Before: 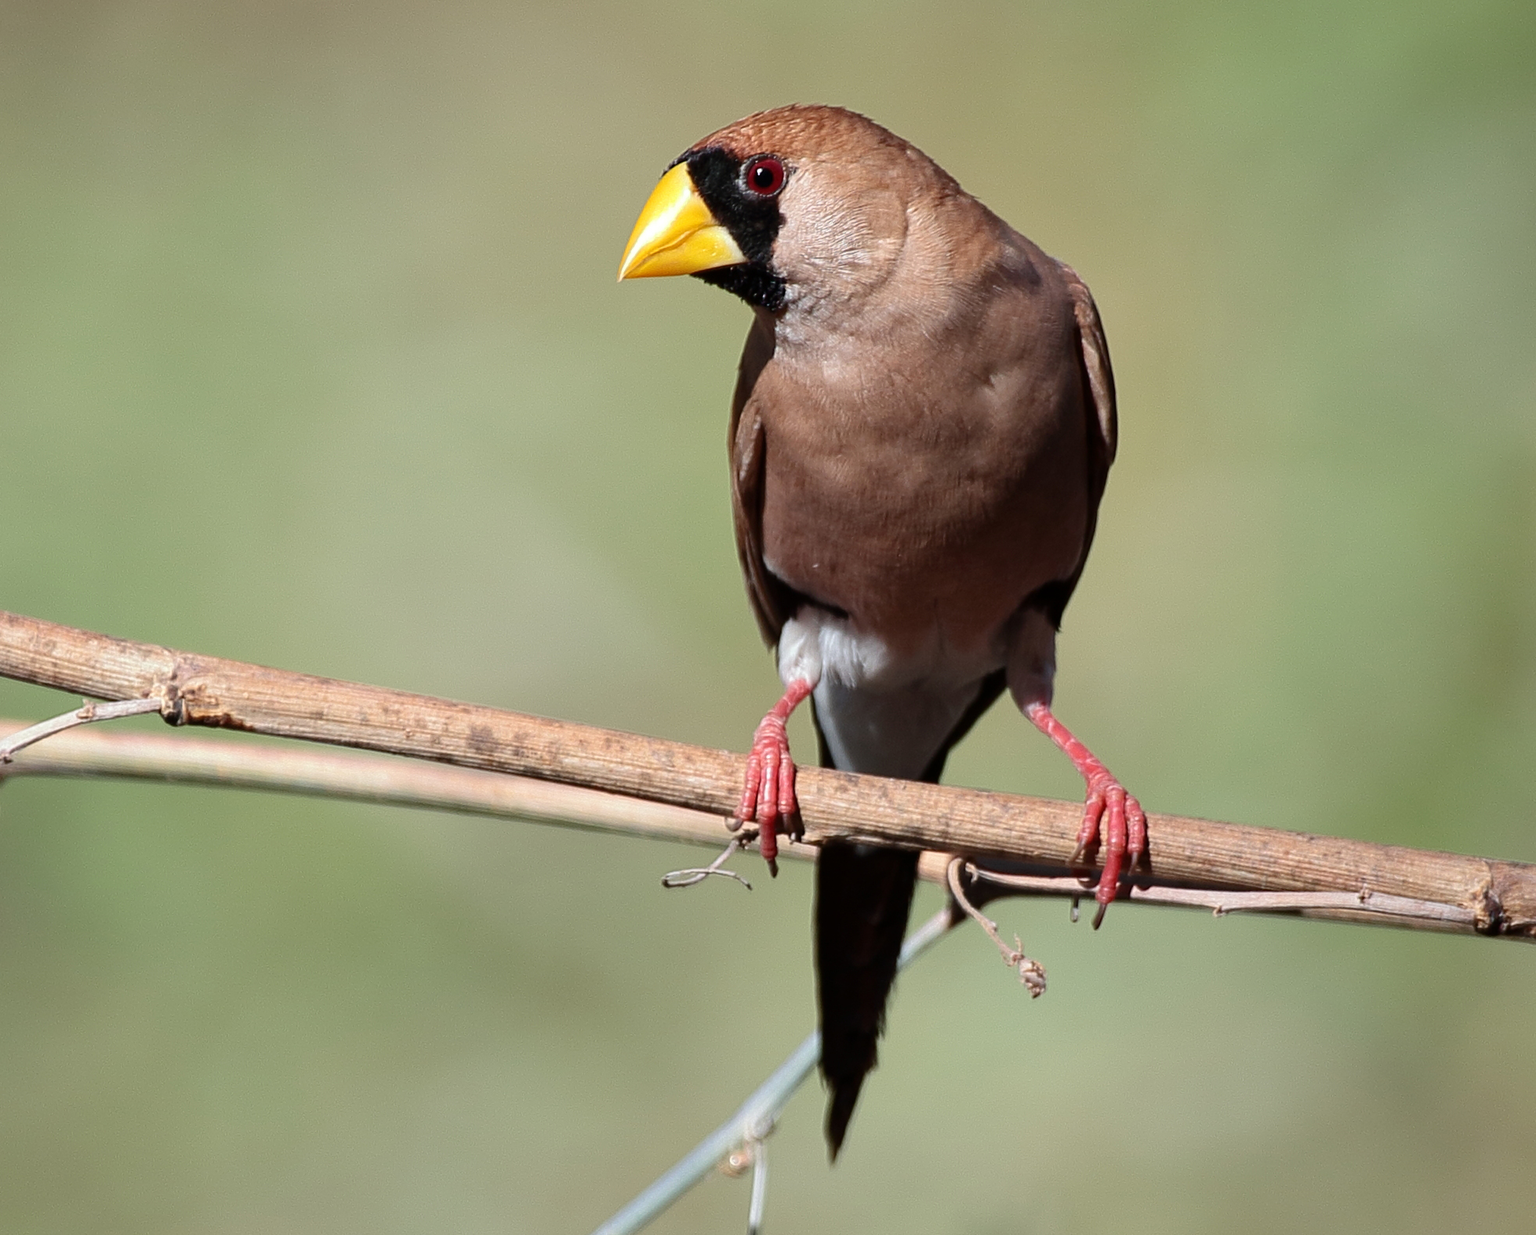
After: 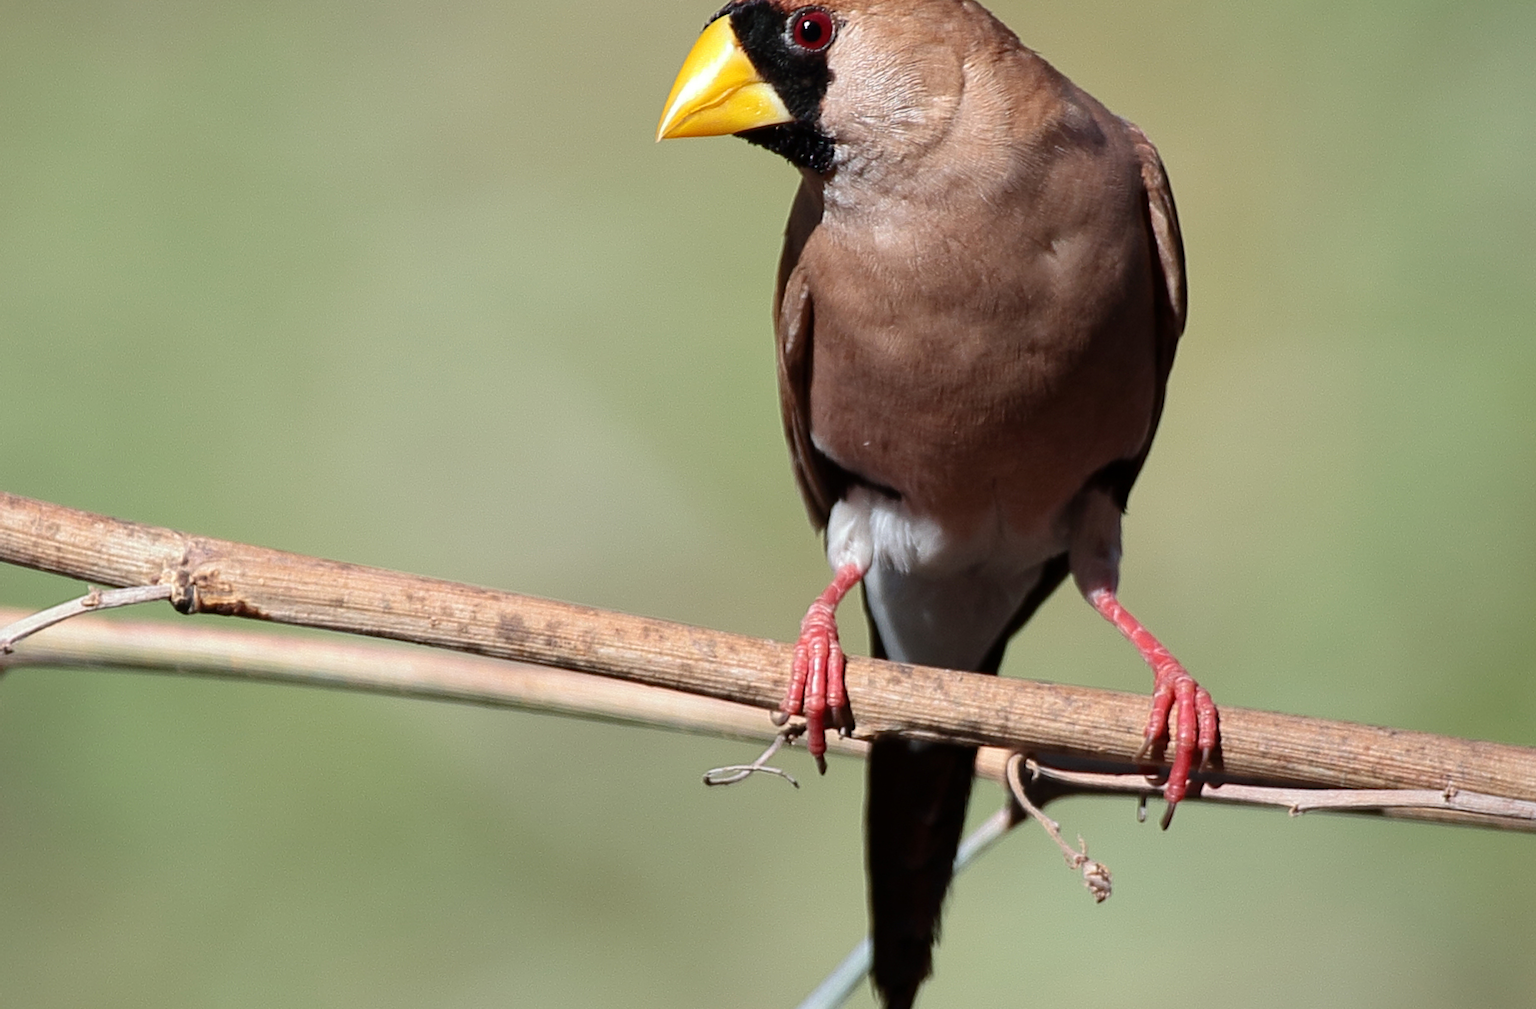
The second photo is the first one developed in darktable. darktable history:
crop and rotate: angle 0.025°, top 12.016%, right 5.801%, bottom 10.945%
